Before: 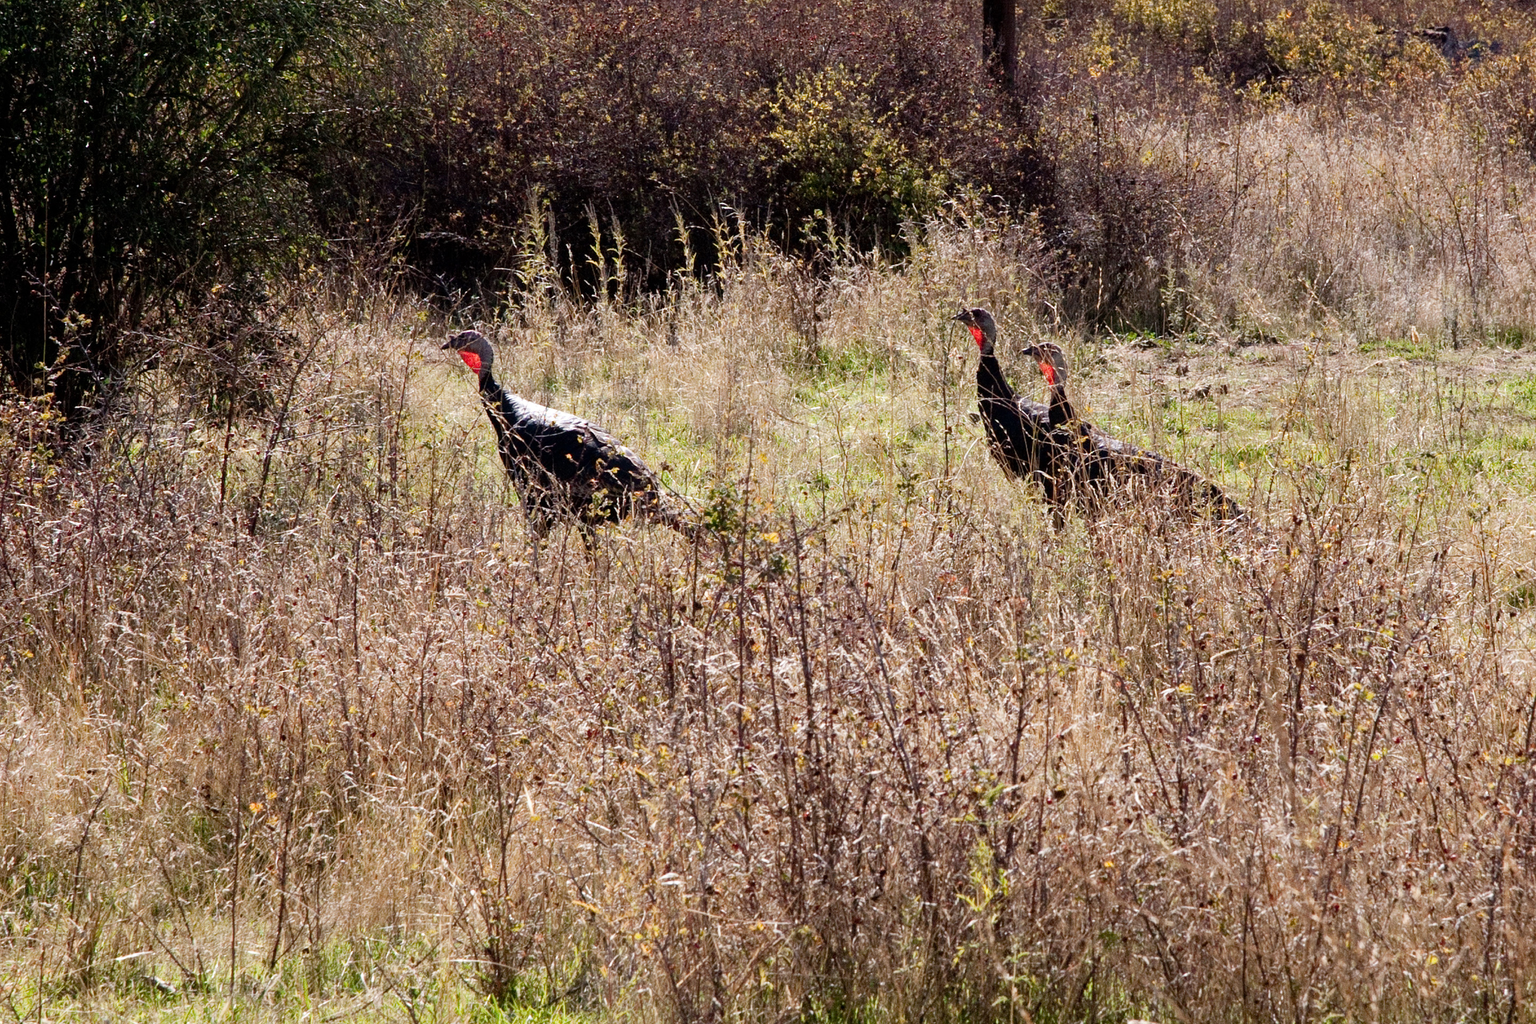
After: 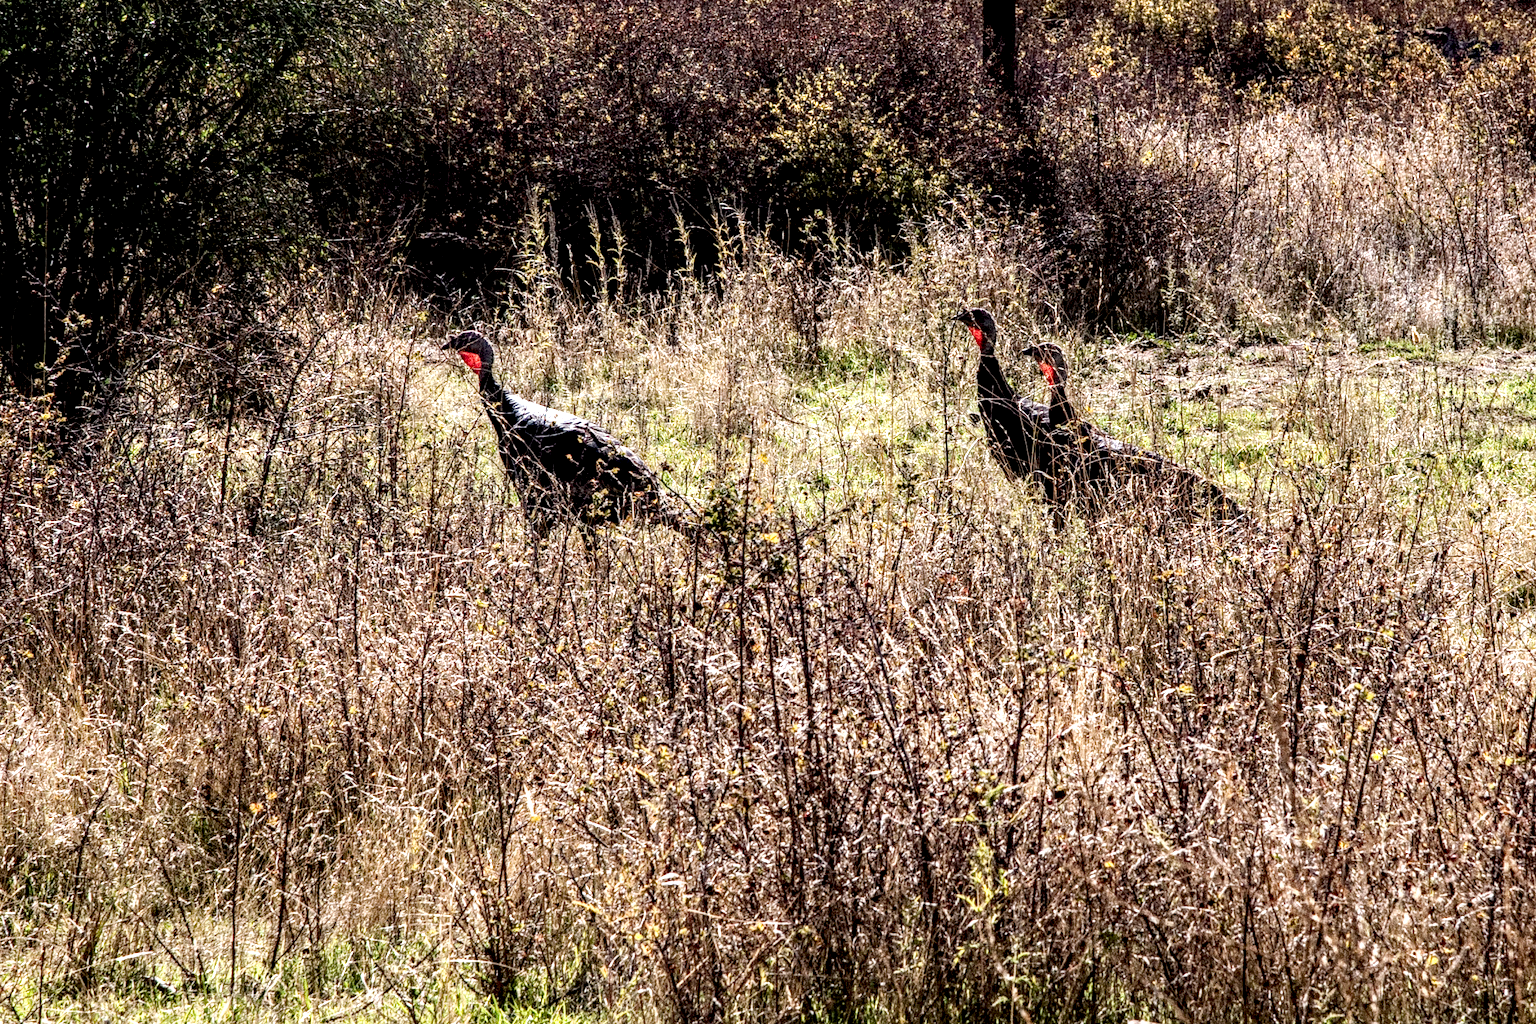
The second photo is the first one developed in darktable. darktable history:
local contrast: highlights 20%, detail 197%
contrast brightness saturation: contrast 0.14
haze removal: strength 0.29, distance 0.25, compatibility mode true, adaptive false
